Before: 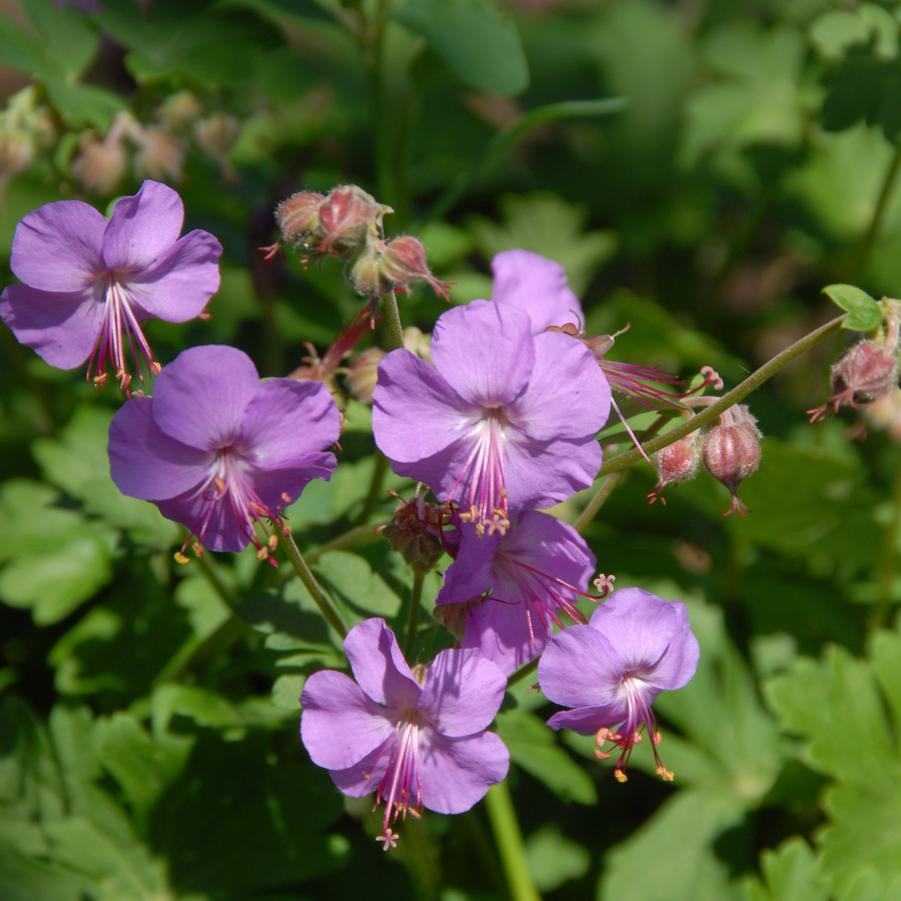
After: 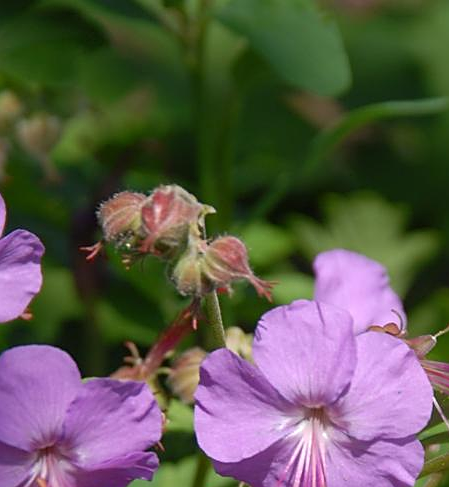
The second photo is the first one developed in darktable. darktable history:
crop: left 19.861%, right 30.231%, bottom 45.883%
sharpen: on, module defaults
